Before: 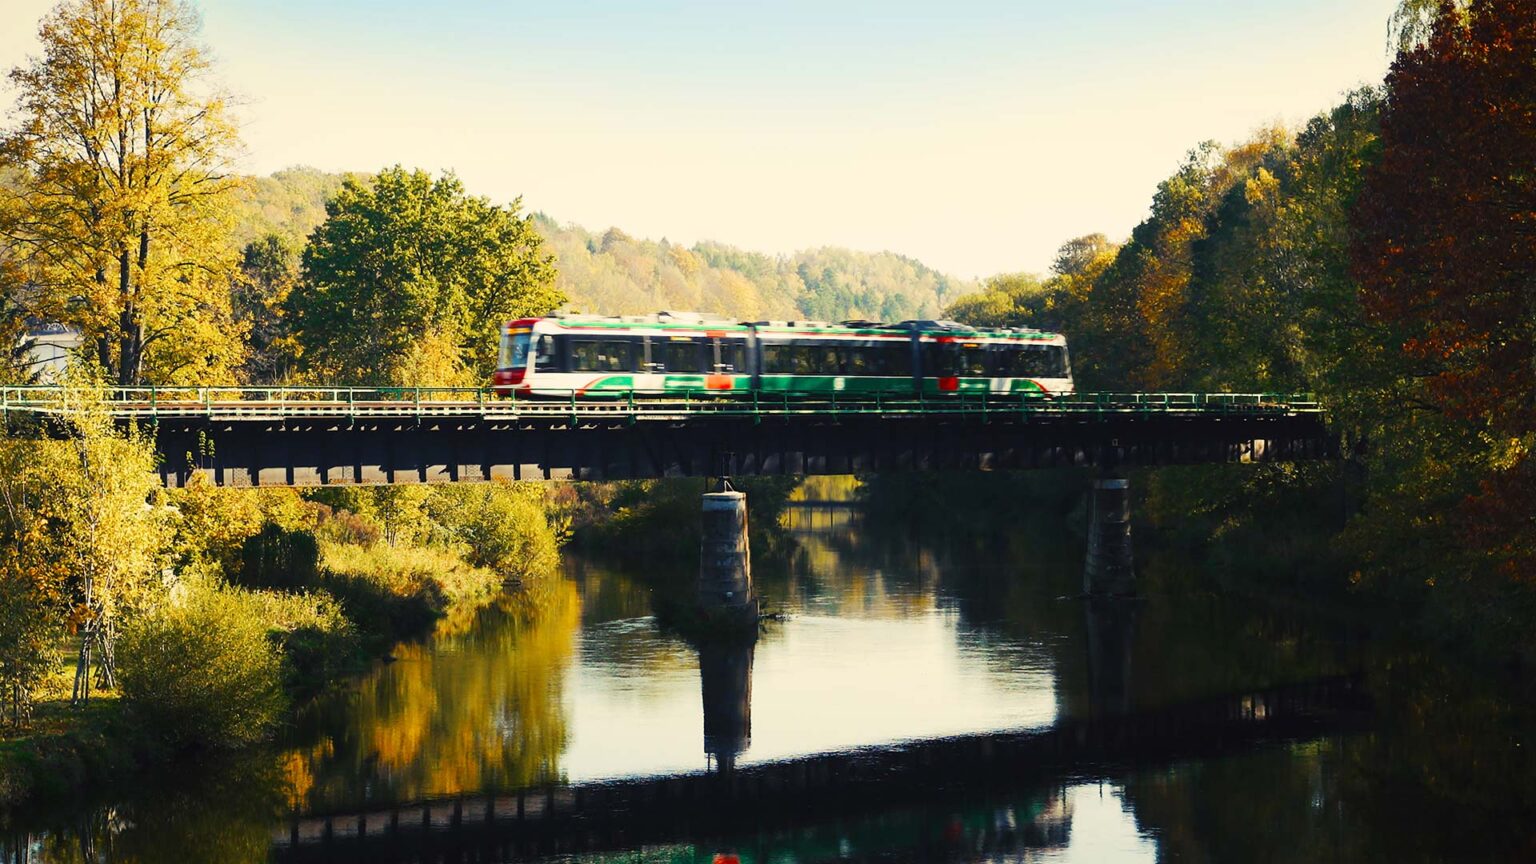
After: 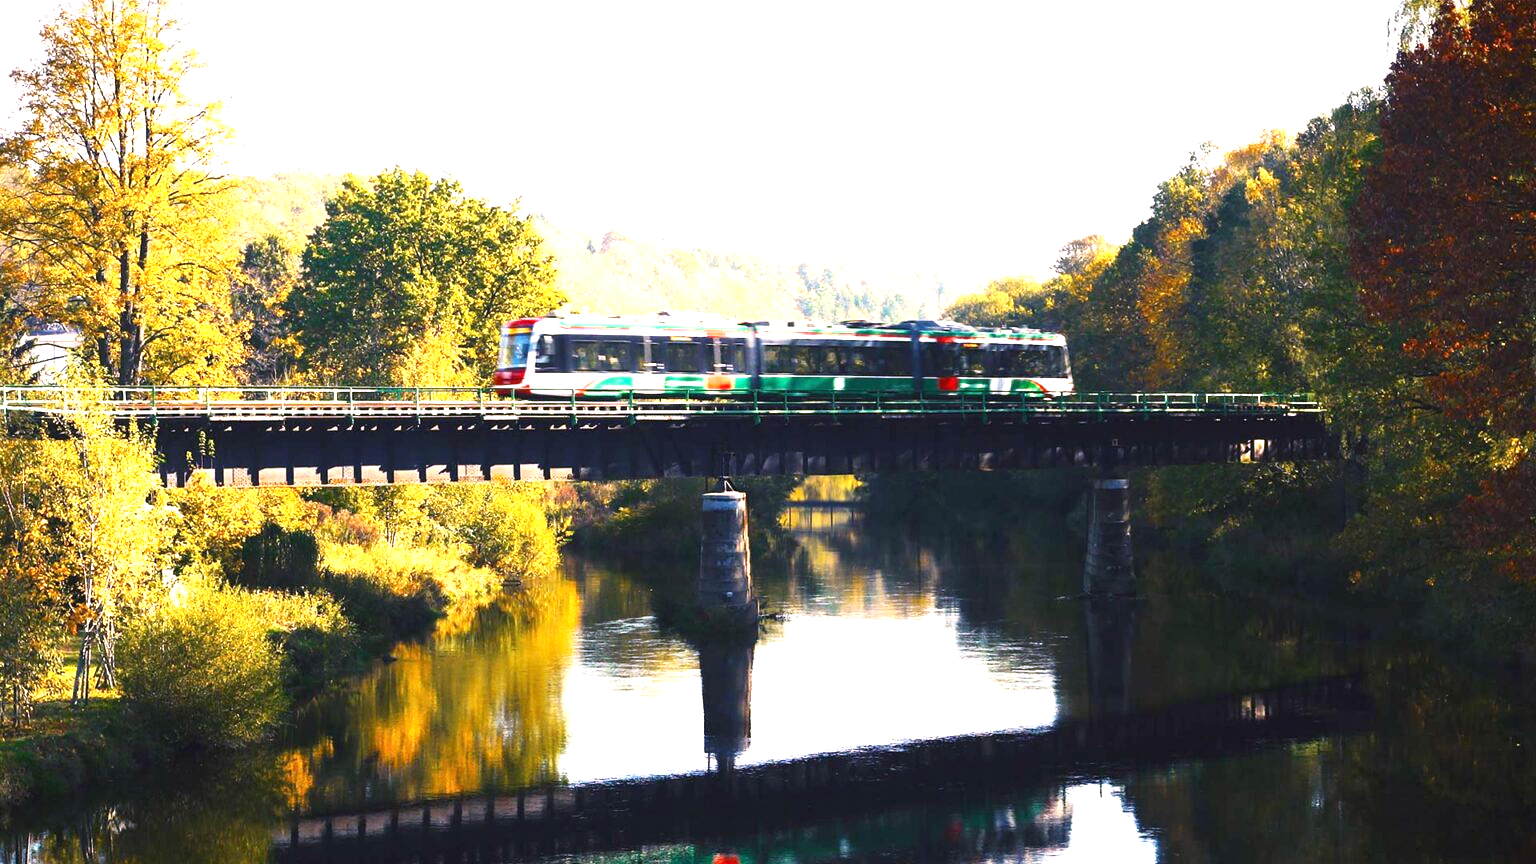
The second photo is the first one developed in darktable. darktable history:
white balance: red 1.042, blue 1.17
exposure: black level correction 0, exposure 1 EV, compensate exposure bias true, compensate highlight preservation false
